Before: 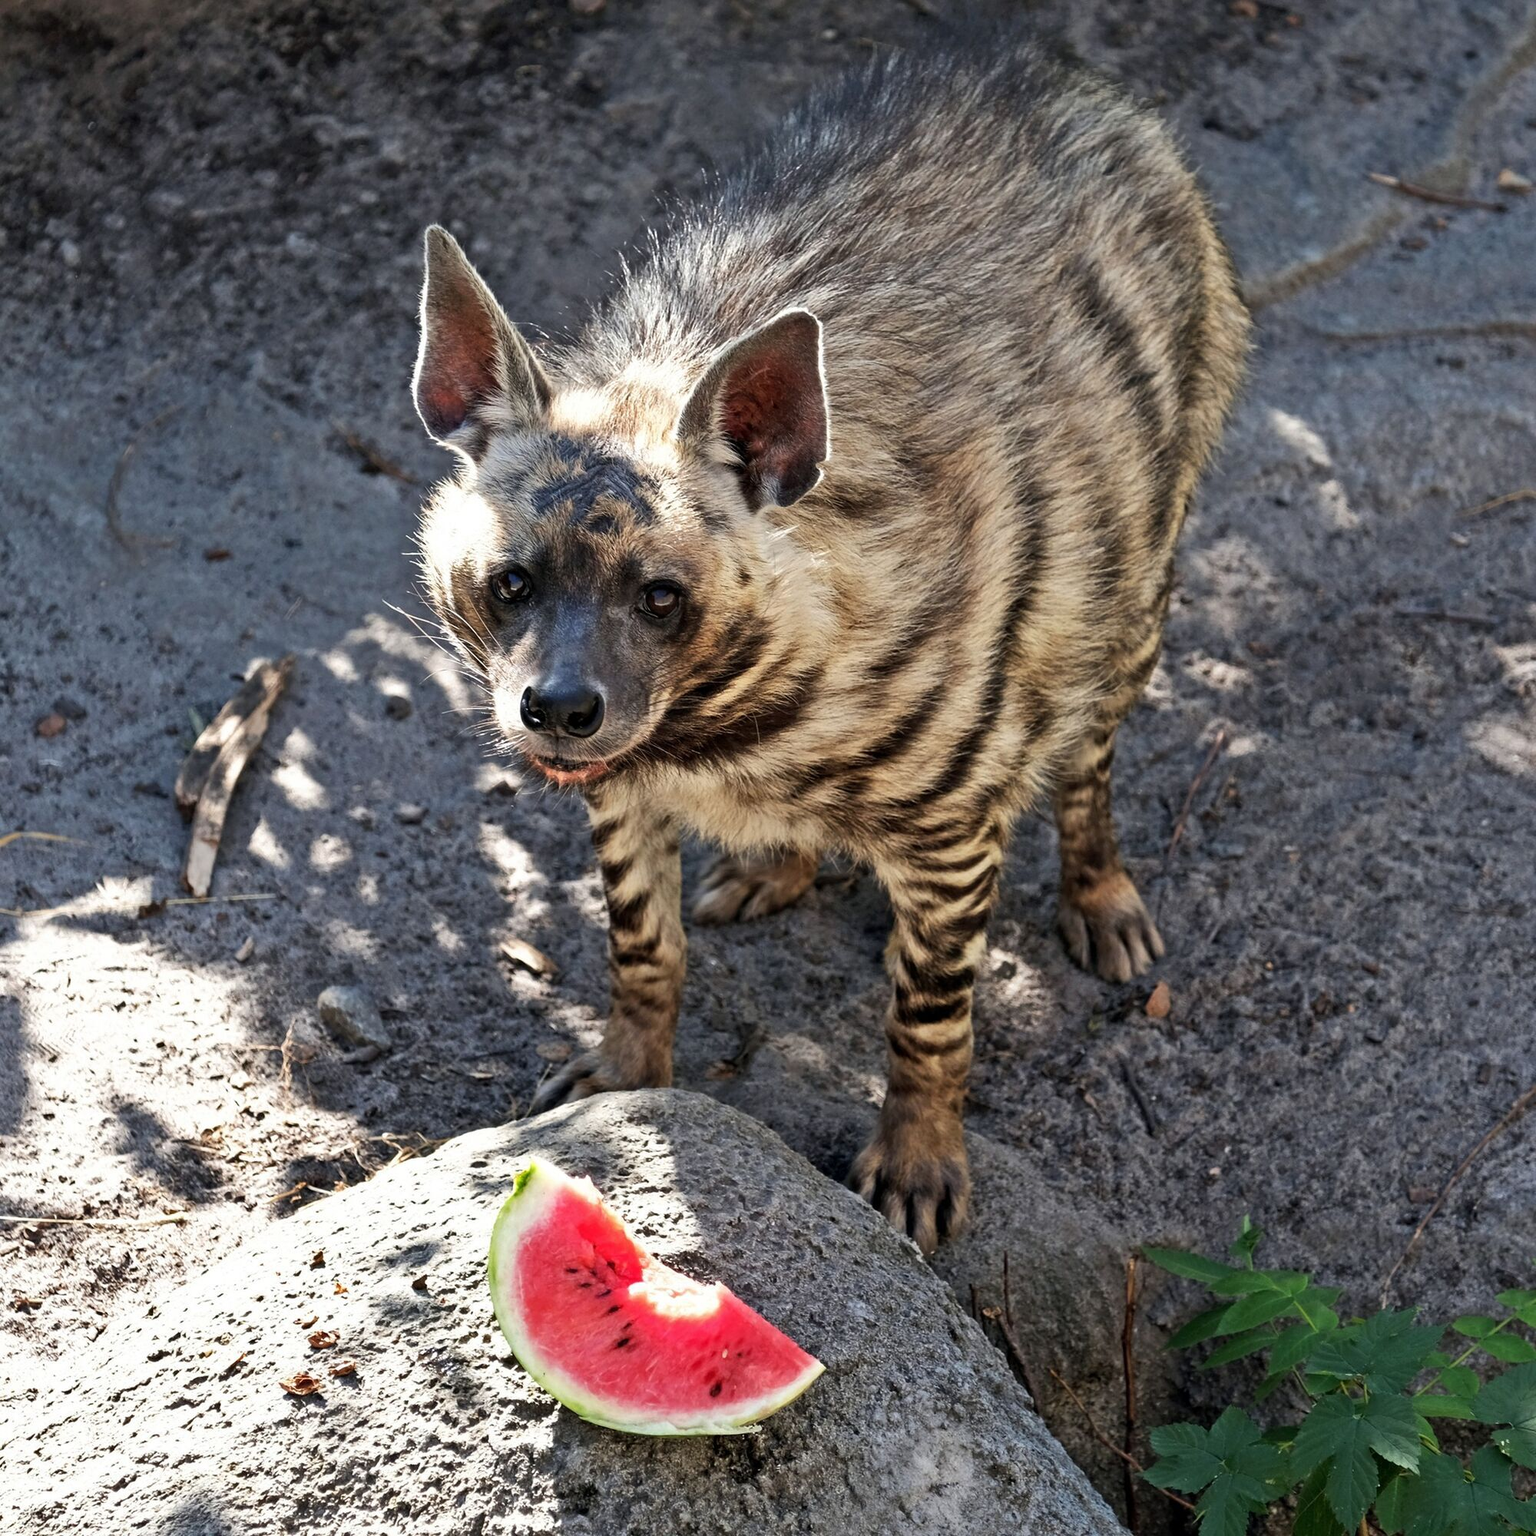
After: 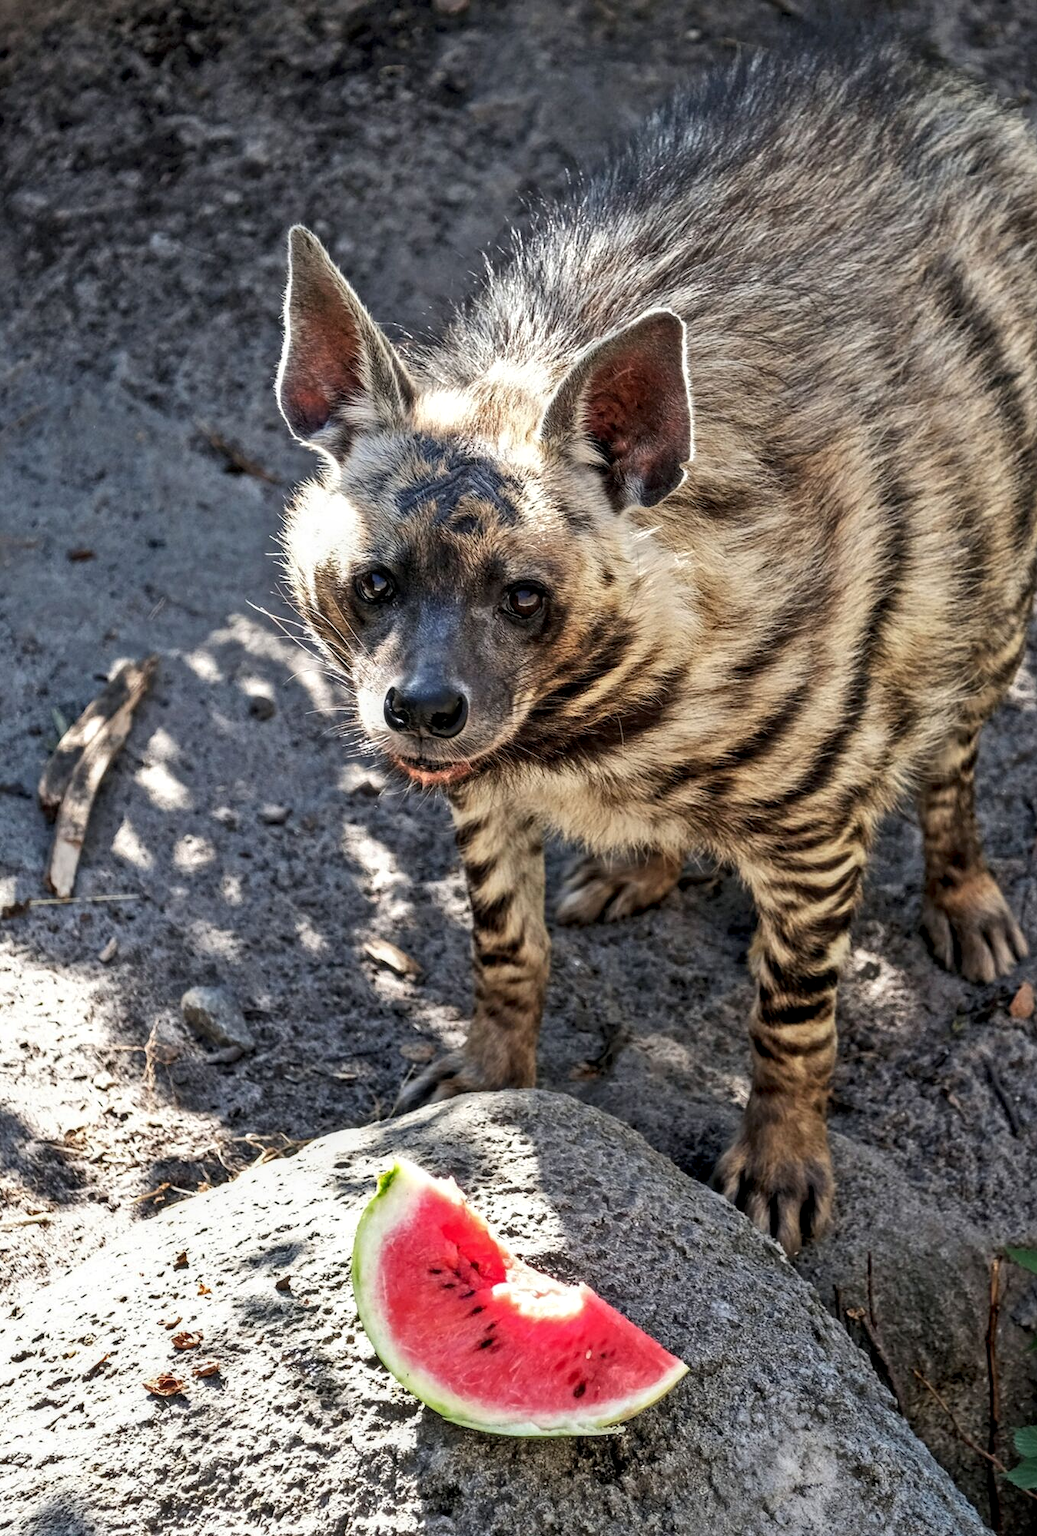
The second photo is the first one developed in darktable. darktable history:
crop and rotate: left 8.904%, right 23.556%
local contrast: highlights 26%, detail 130%
